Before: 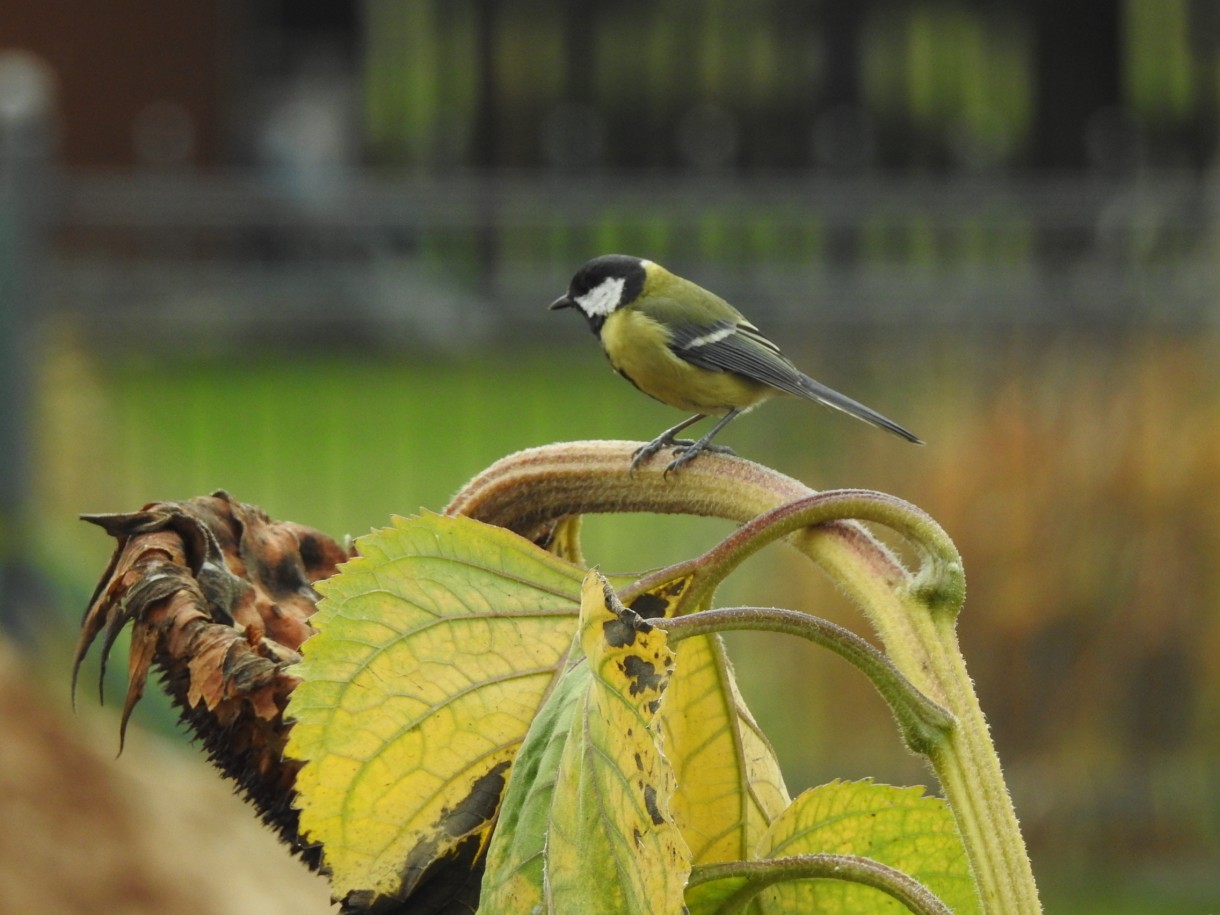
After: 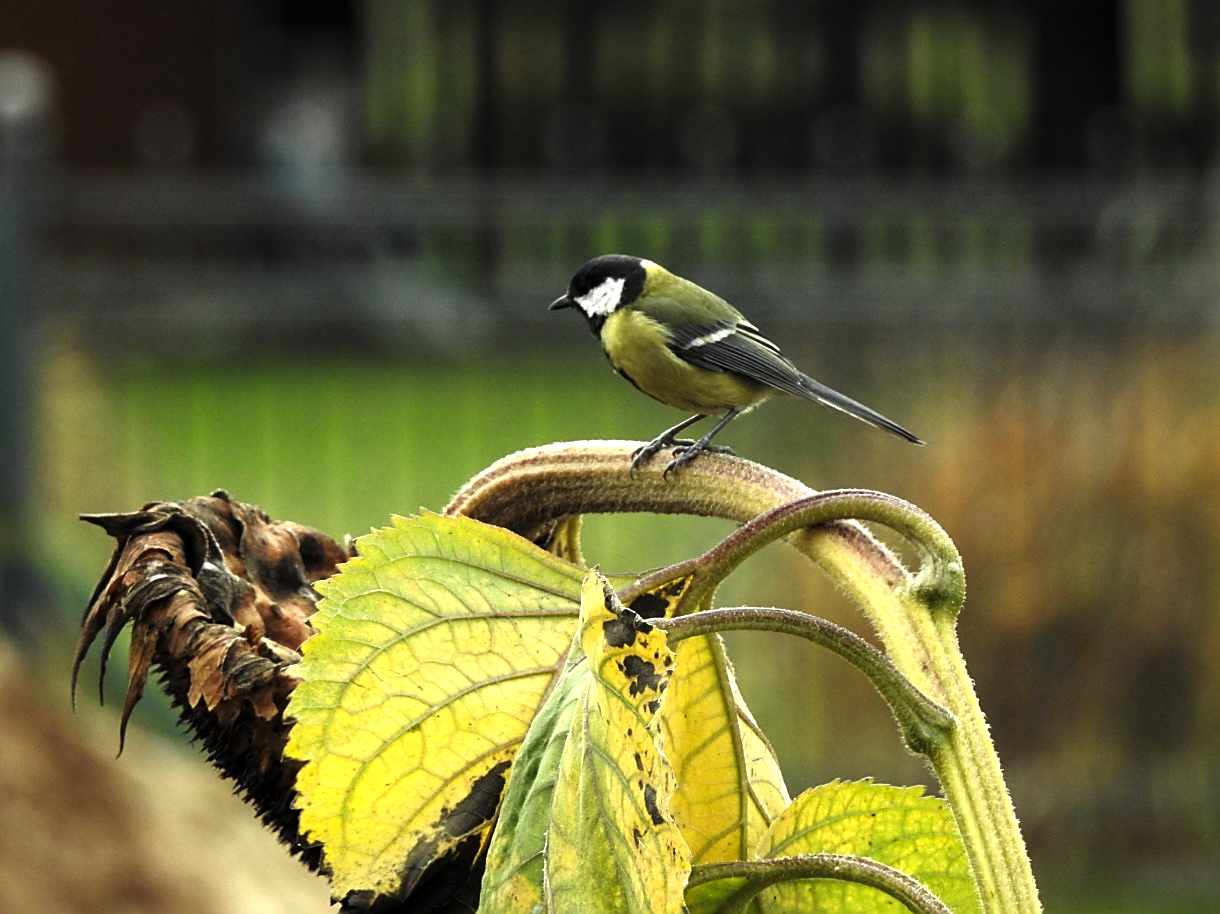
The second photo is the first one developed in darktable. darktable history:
sharpen: on, module defaults
levels: levels [0.044, 0.475, 0.791]
crop: bottom 0.071%
